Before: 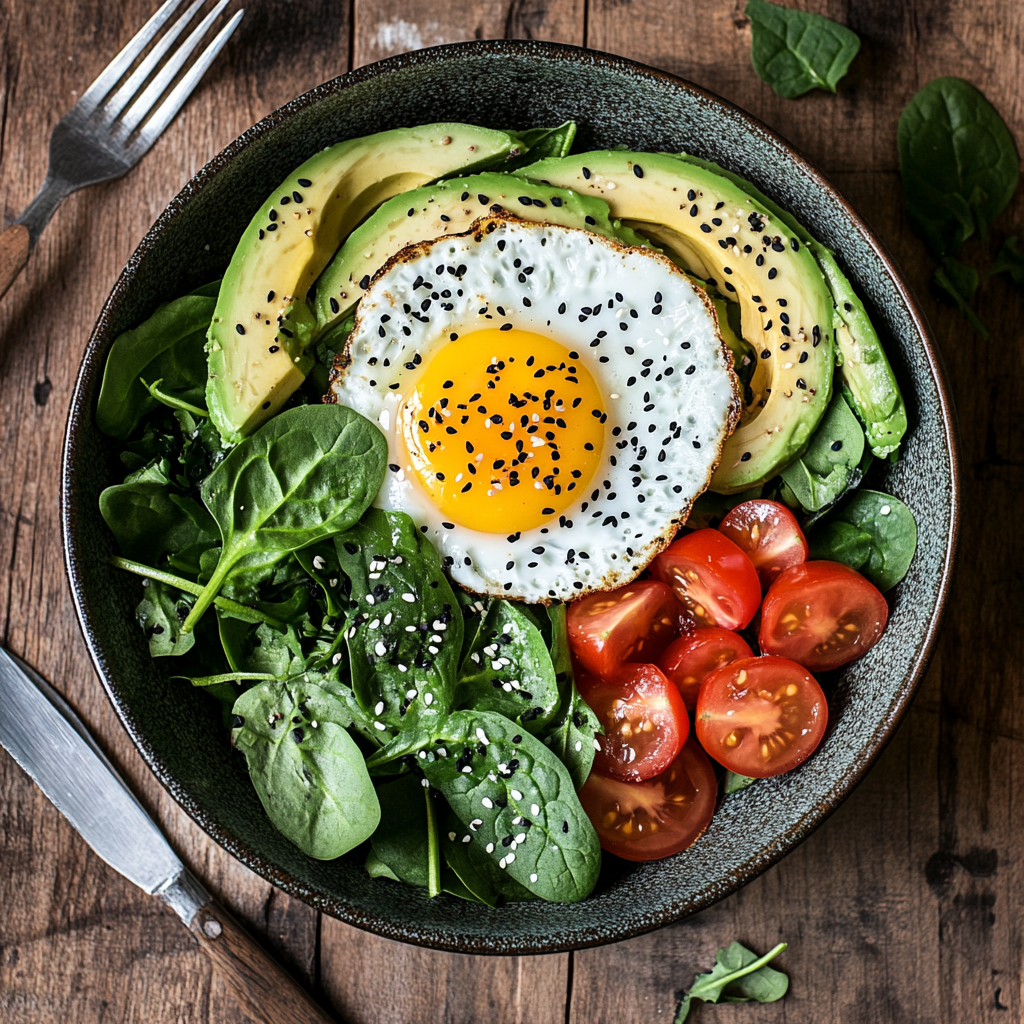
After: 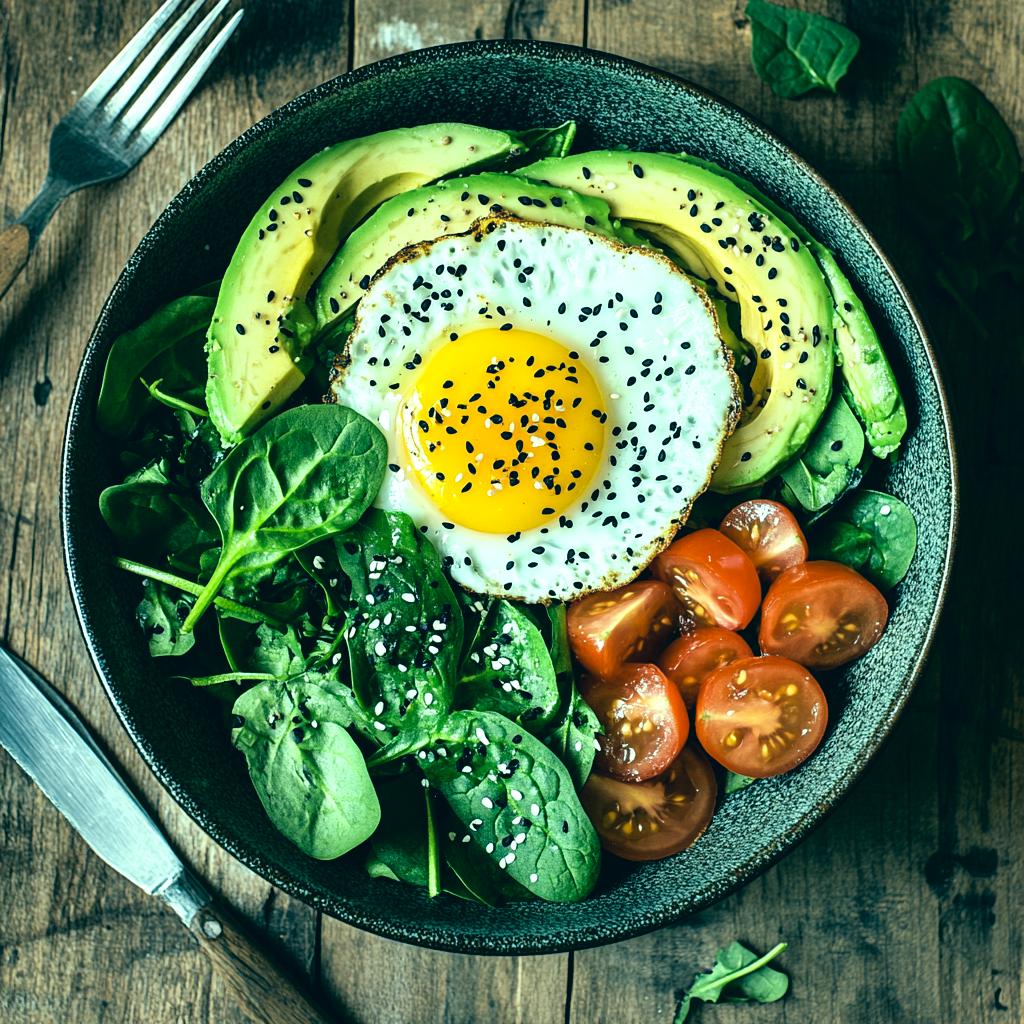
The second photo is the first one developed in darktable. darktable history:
color correction: highlights a* -19.29, highlights b* 9.8, shadows a* -19.67, shadows b* -10.46
tone equalizer: -8 EV -0.413 EV, -7 EV -0.405 EV, -6 EV -0.327 EV, -5 EV -0.247 EV, -3 EV 0.193 EV, -2 EV 0.363 EV, -1 EV 0.366 EV, +0 EV 0.415 EV
